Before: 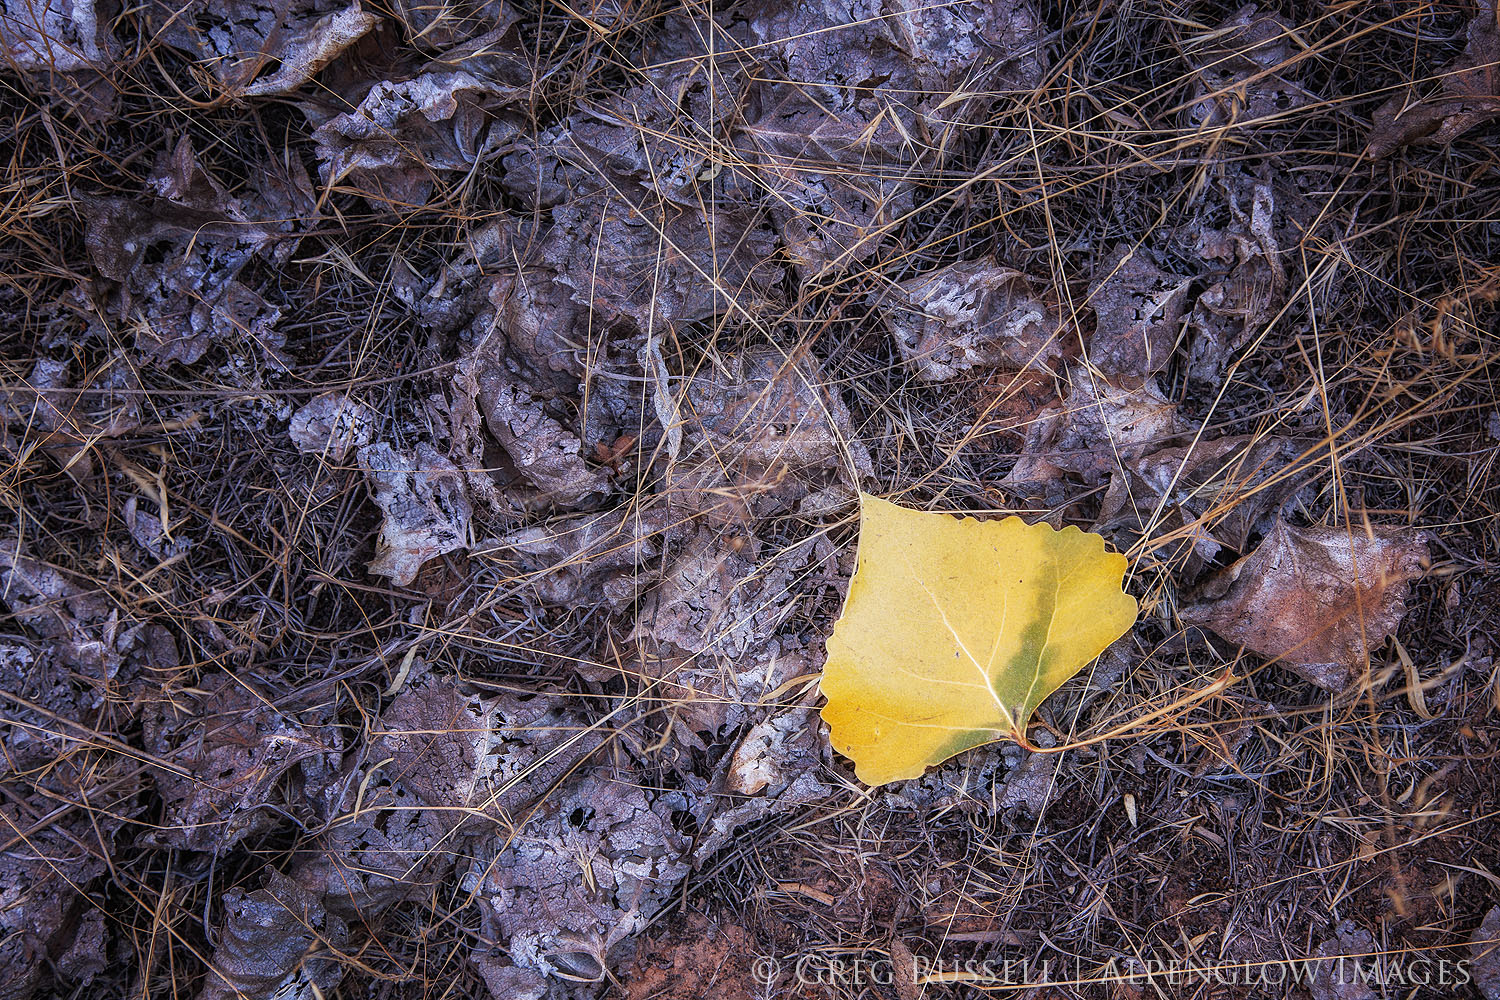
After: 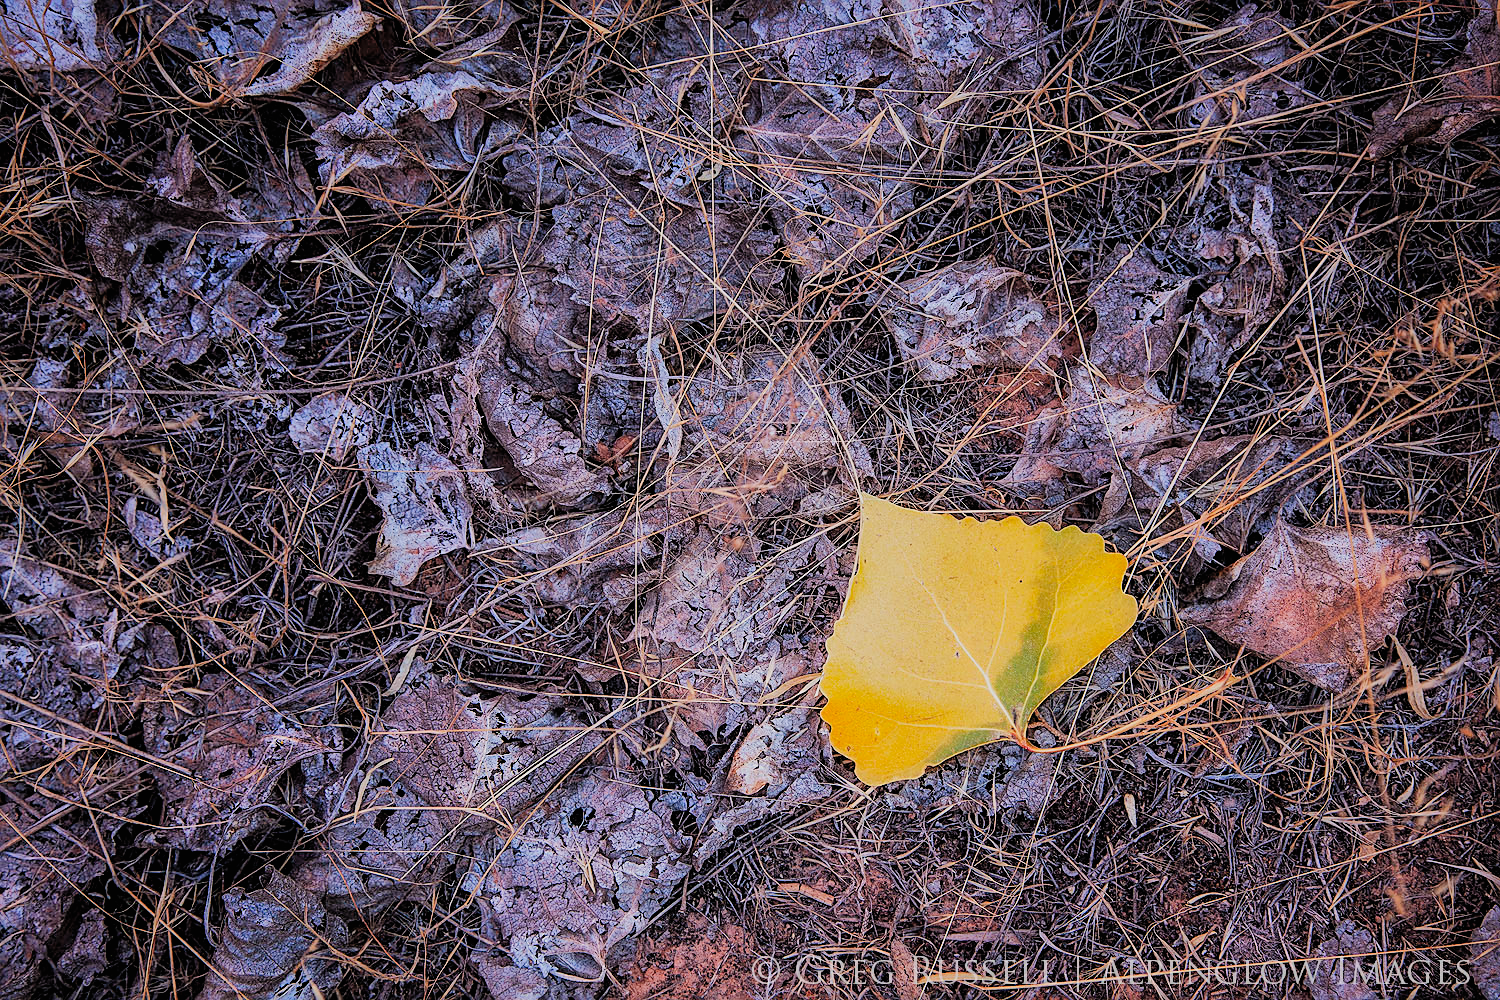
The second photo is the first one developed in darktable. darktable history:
filmic rgb: black relative exposure -7.65 EV, white relative exposure 4.56 EV, hardness 3.61
contrast brightness saturation: contrast 0.196, brightness 0.15, saturation 0.136
shadows and highlights: shadows 39.55, highlights -59.91
sharpen: on, module defaults
